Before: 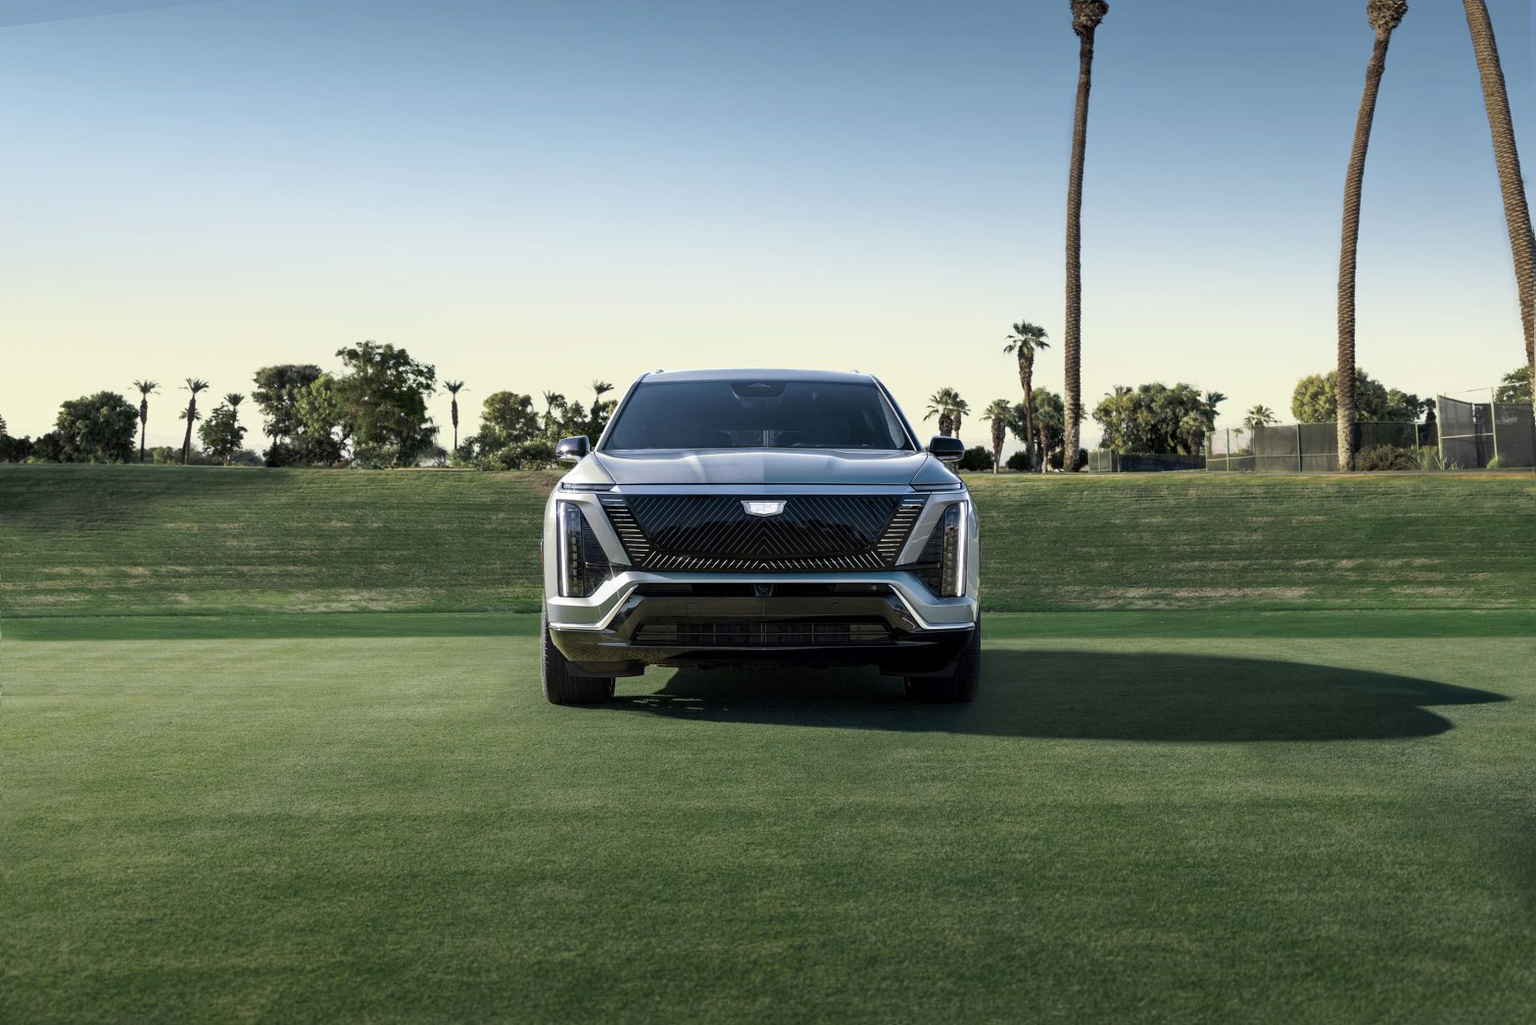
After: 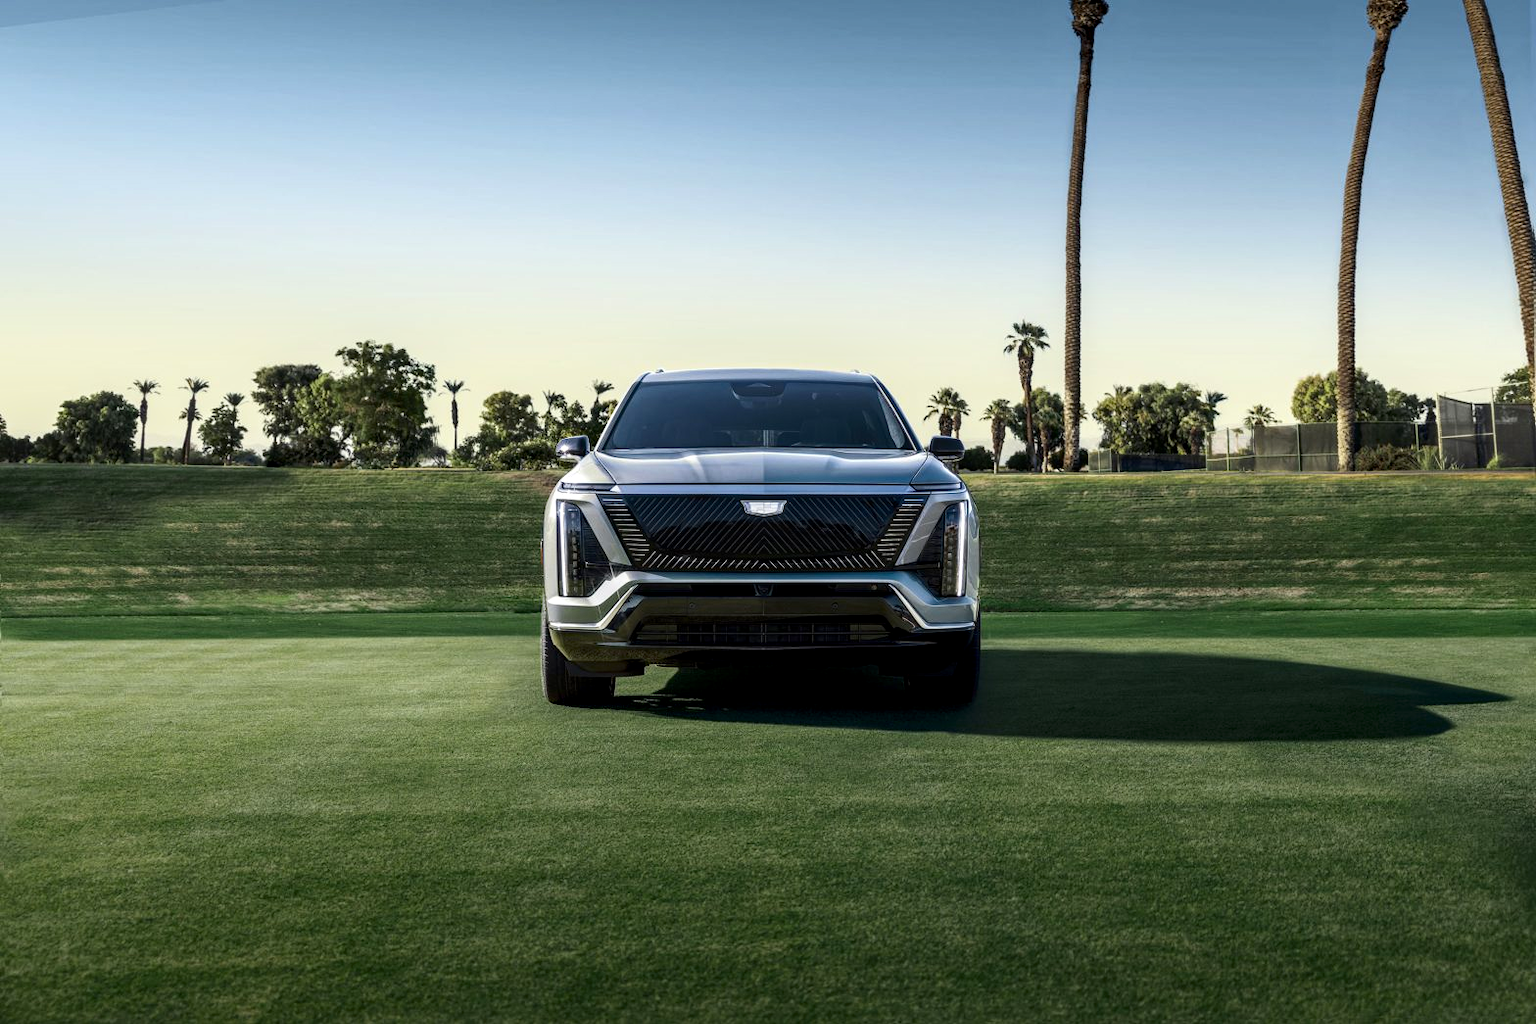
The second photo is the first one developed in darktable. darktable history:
contrast brightness saturation: contrast 0.133, brightness -0.059, saturation 0.151
local contrast: detail 130%
